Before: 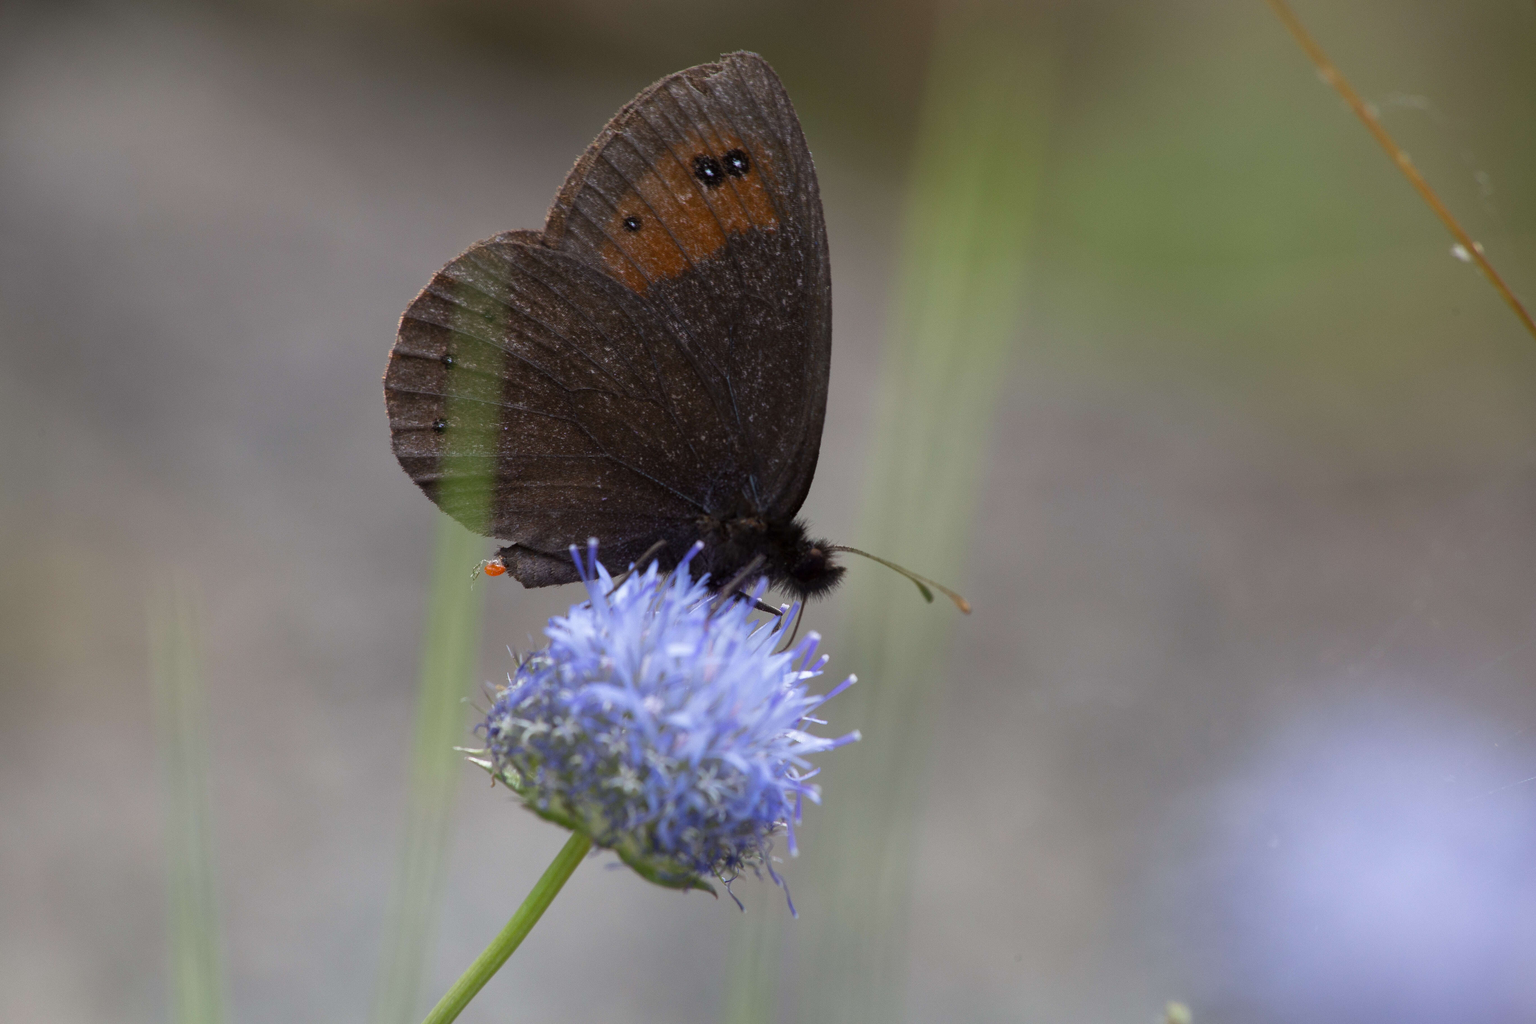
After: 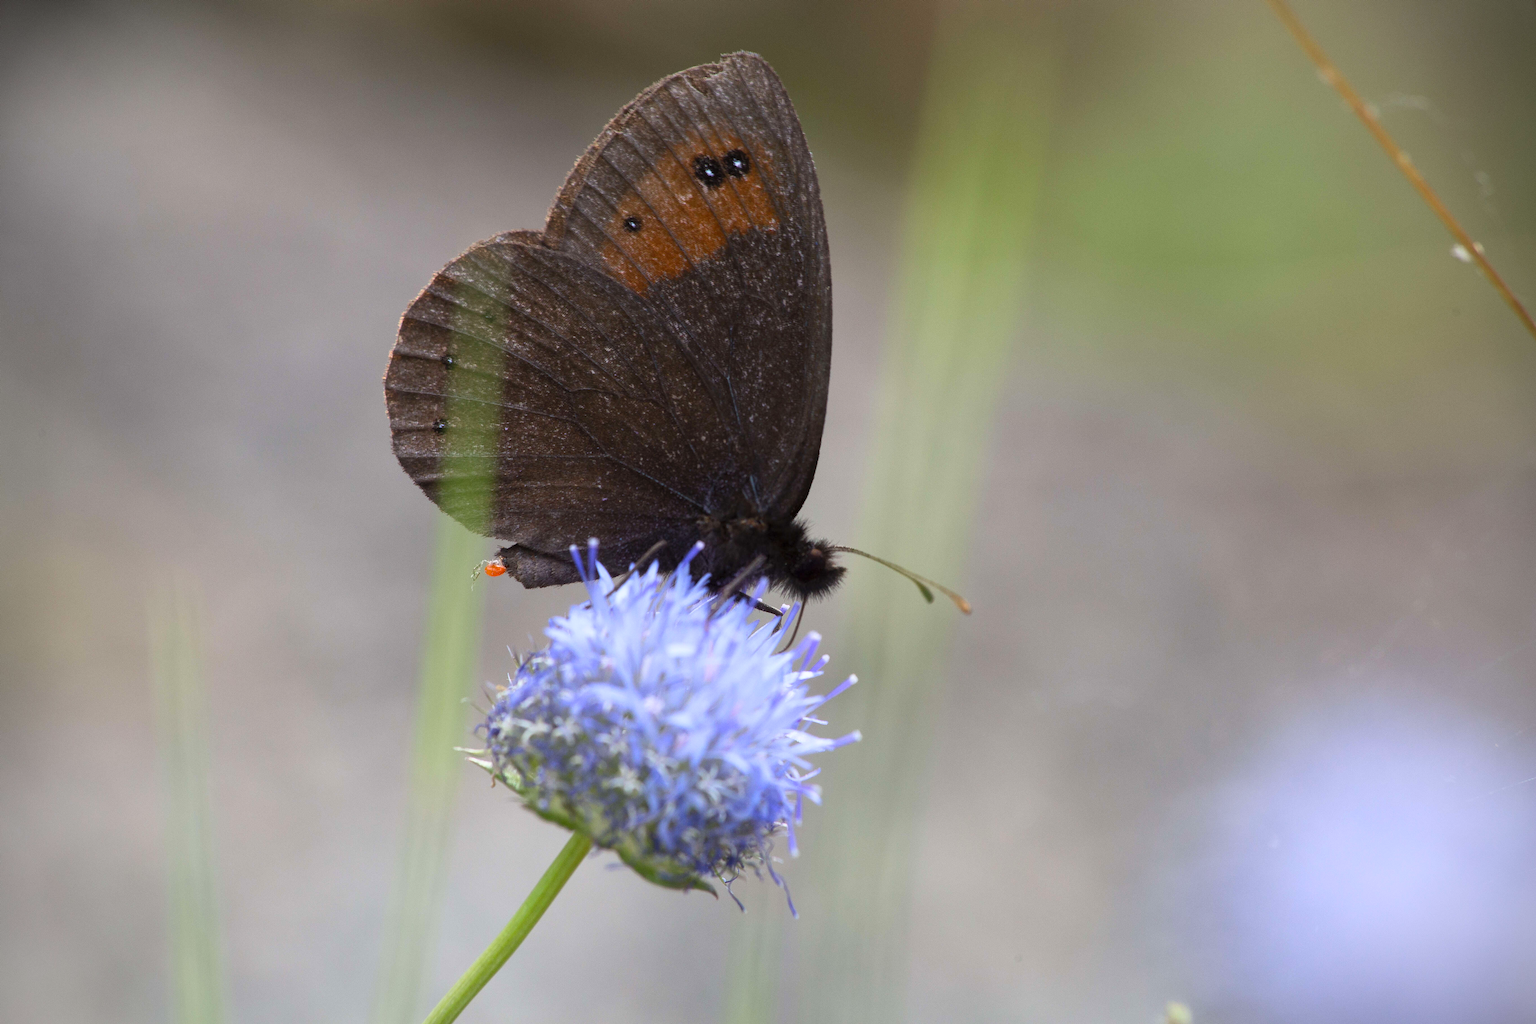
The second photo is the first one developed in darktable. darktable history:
contrast brightness saturation: contrast 0.198, brightness 0.167, saturation 0.215
vignetting: fall-off radius 63.17%, dithering 8-bit output
